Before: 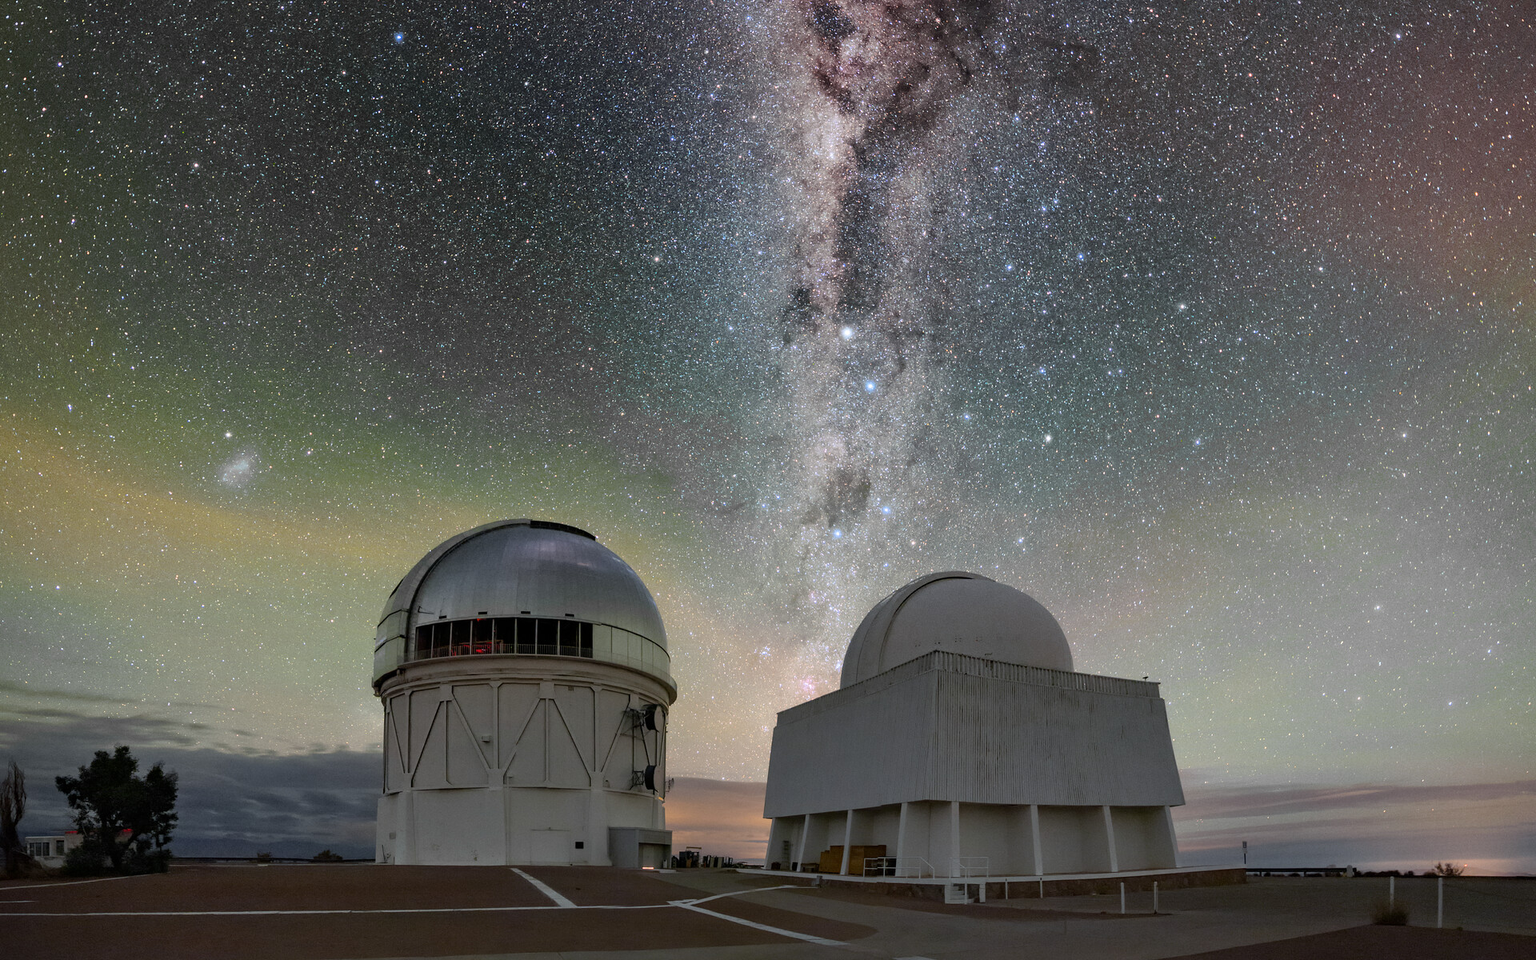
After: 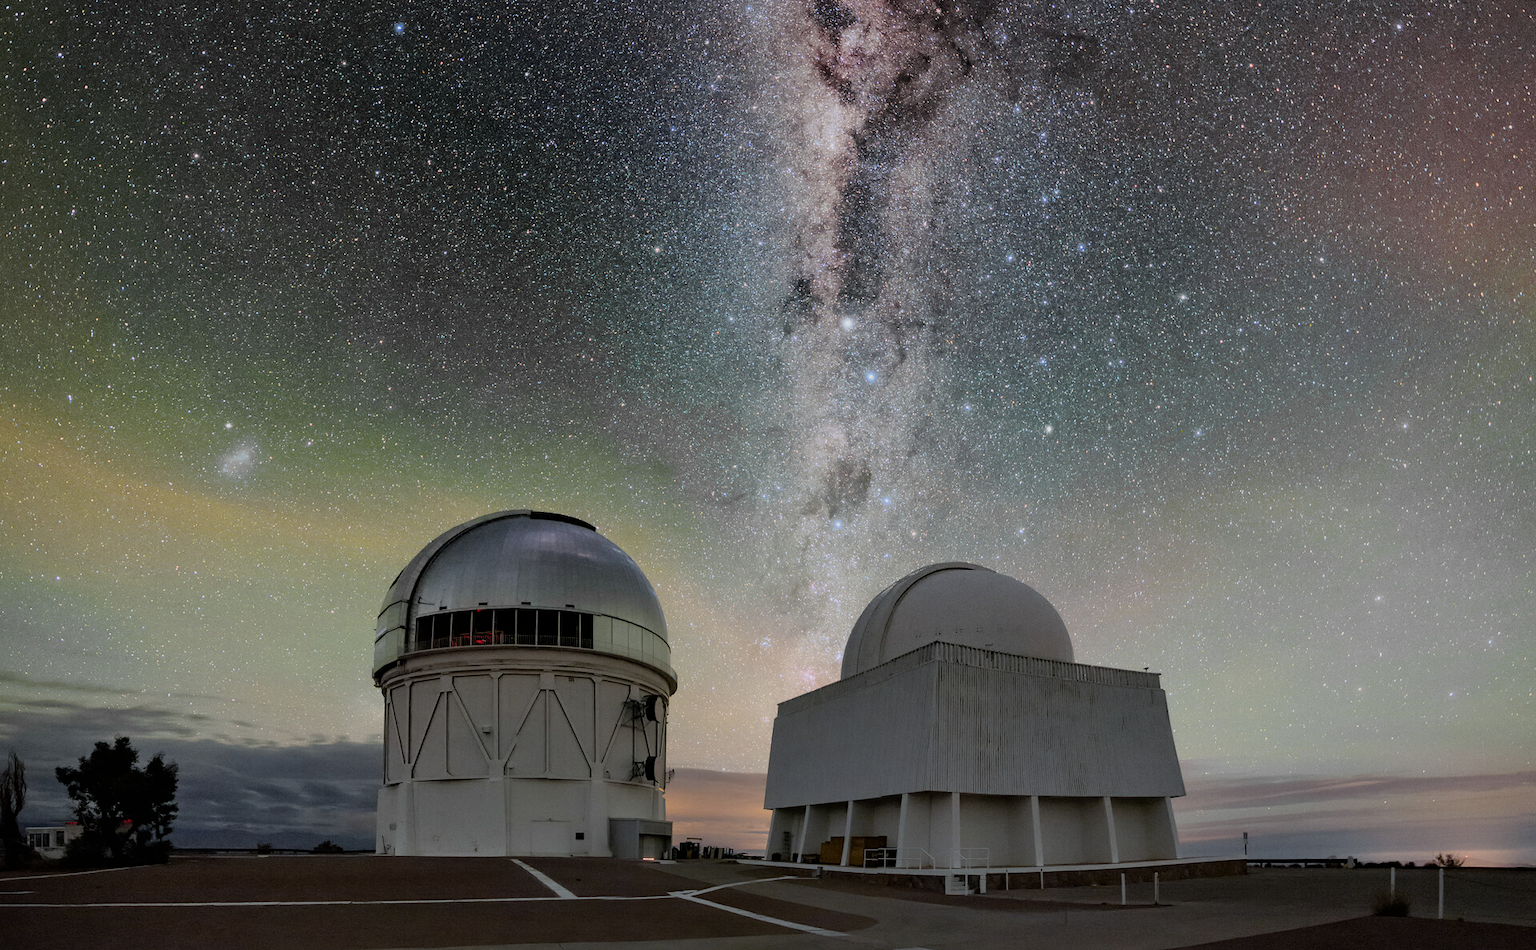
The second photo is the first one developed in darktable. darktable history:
crop: top 1.049%, right 0.001%
filmic rgb: white relative exposure 3.8 EV, hardness 4.35
